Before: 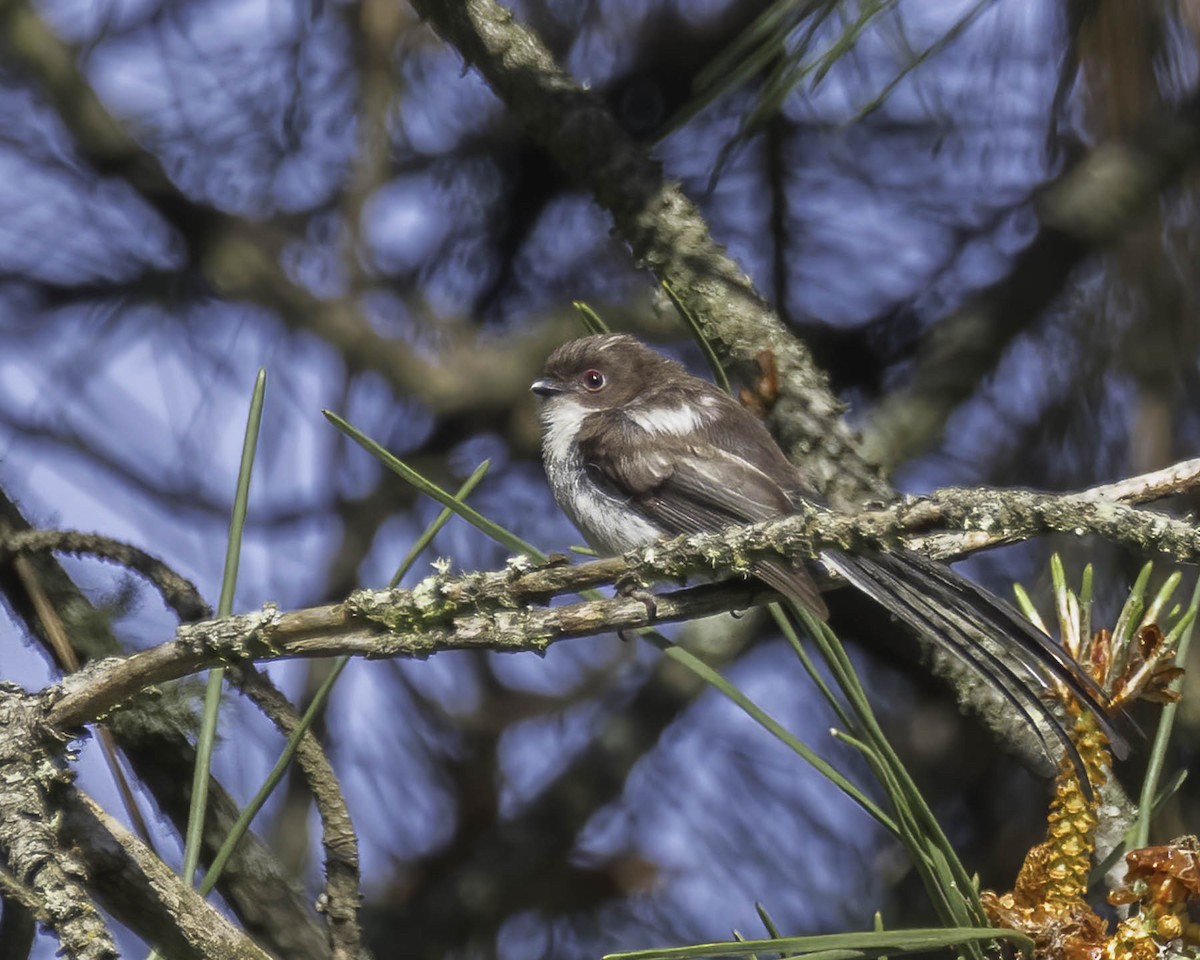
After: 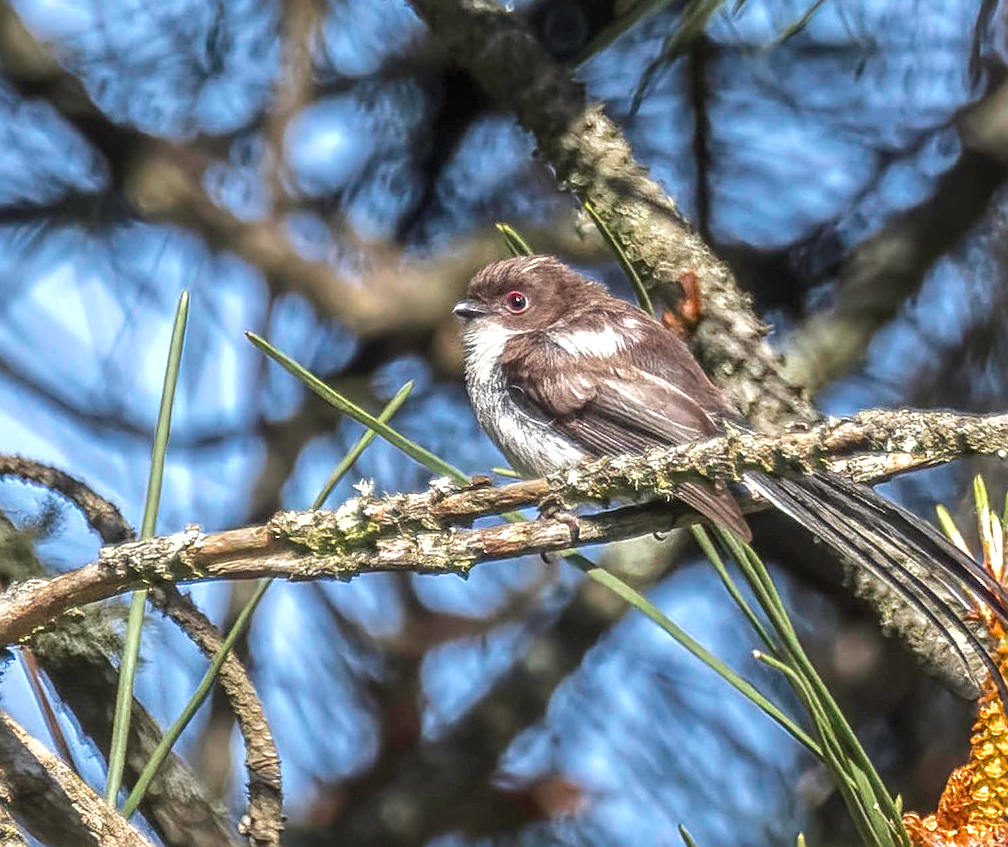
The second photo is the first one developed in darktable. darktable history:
exposure: exposure 0.258 EV, compensate highlight preservation false
tone equalizer: -8 EV -0.417 EV, -7 EV -0.389 EV, -6 EV -0.333 EV, -5 EV -0.222 EV, -3 EV 0.222 EV, -2 EV 0.333 EV, -1 EV 0.389 EV, +0 EV 0.417 EV, edges refinement/feathering 500, mask exposure compensation -1.57 EV, preserve details no
sharpen: on, module defaults
local contrast: highlights 0%, shadows 0%, detail 133%
crop: left 6.446%, top 8.188%, right 9.538%, bottom 3.548%
